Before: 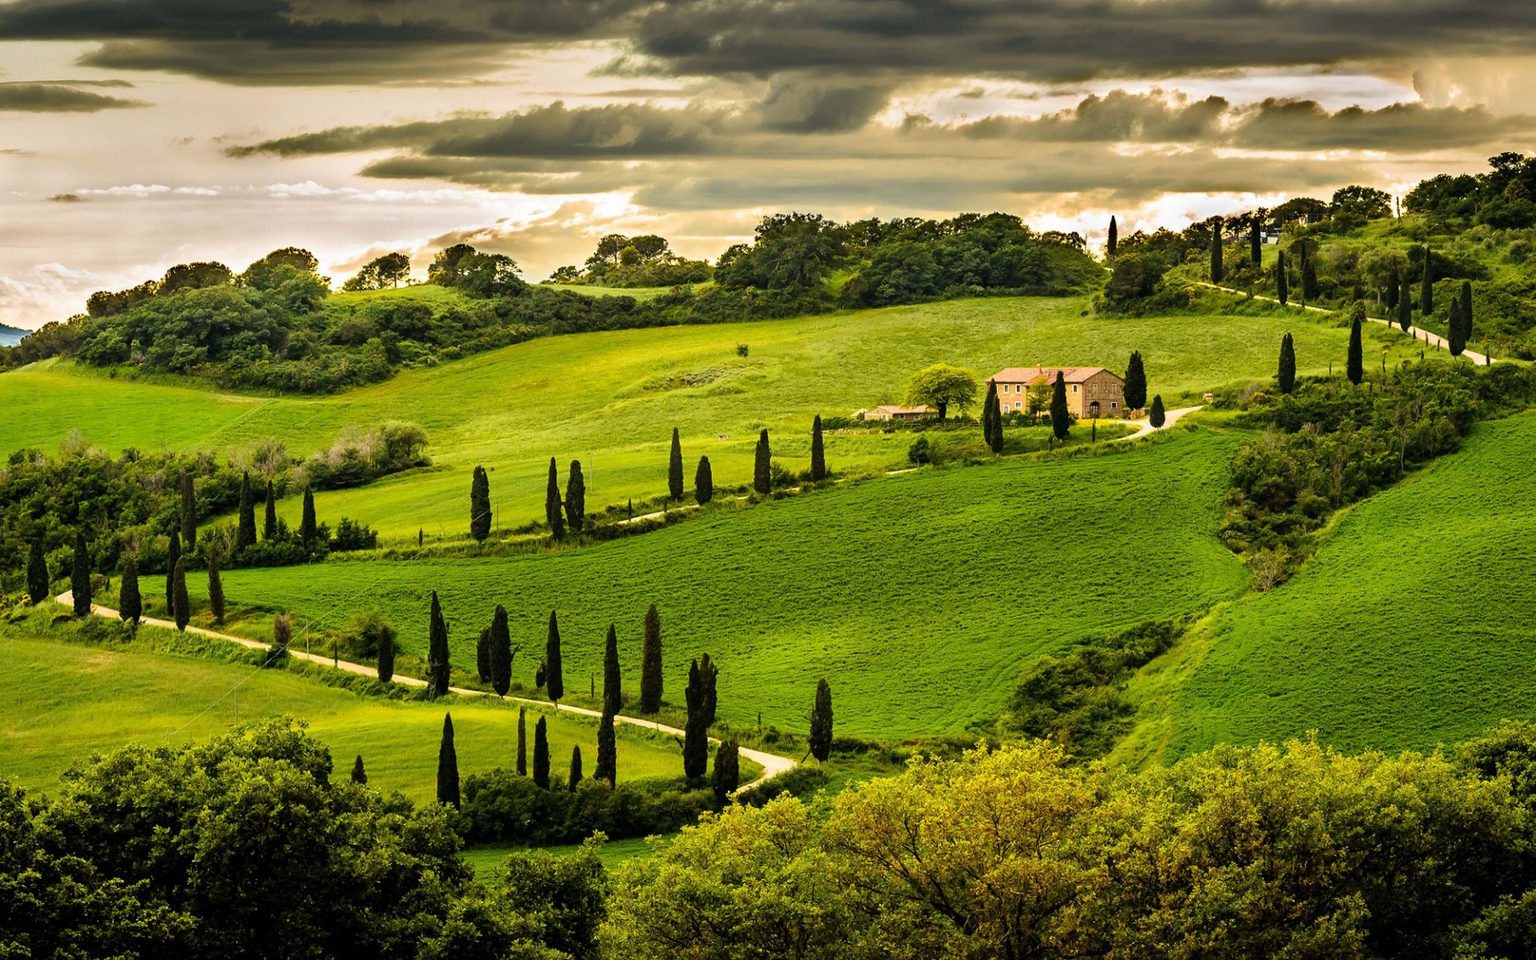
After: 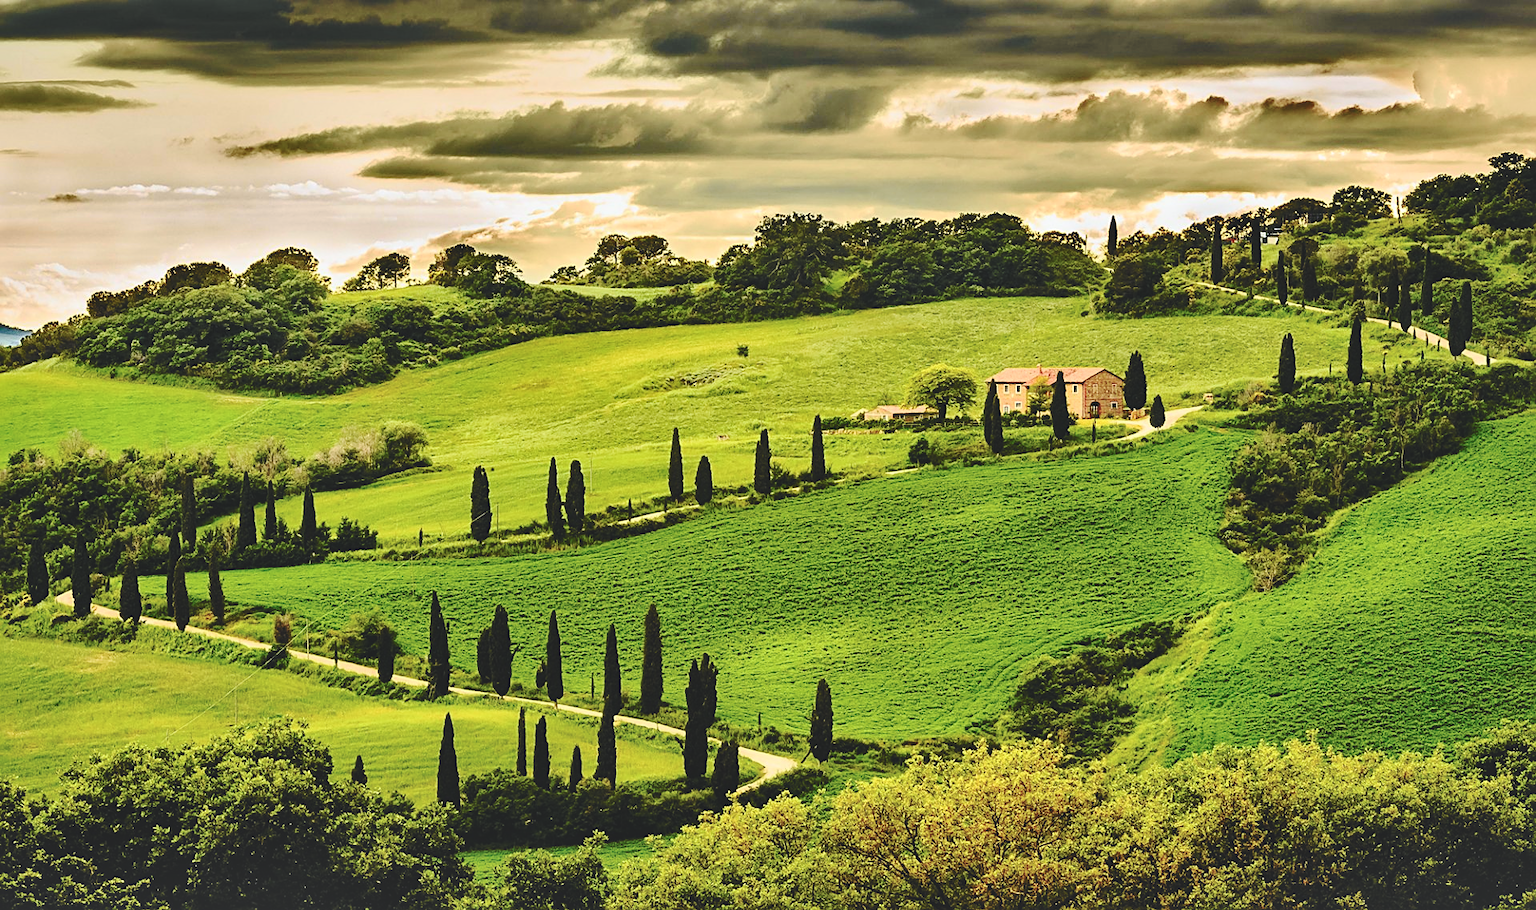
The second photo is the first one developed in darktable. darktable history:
base curve: curves: ch0 [(0, 0.024) (0.055, 0.065) (0.121, 0.166) (0.236, 0.319) (0.693, 0.726) (1, 1)], preserve colors none
rgb levels: preserve colors max RGB
crop and rotate: top 0%, bottom 5.097%
sharpen: on, module defaults
shadows and highlights: soften with gaussian
local contrast: mode bilateral grid, contrast 20, coarseness 50, detail 120%, midtone range 0.2
tone curve: curves: ch0 [(0, 0) (0.058, 0.027) (0.214, 0.183) (0.304, 0.288) (0.51, 0.549) (0.658, 0.7) (0.741, 0.775) (0.844, 0.866) (0.986, 0.957)]; ch1 [(0, 0) (0.172, 0.123) (0.312, 0.296) (0.437, 0.429) (0.471, 0.469) (0.502, 0.5) (0.513, 0.515) (0.572, 0.603) (0.617, 0.653) (0.68, 0.724) (0.889, 0.924) (1, 1)]; ch2 [(0, 0) (0.411, 0.424) (0.489, 0.49) (0.502, 0.5) (0.517, 0.519) (0.549, 0.578) (0.604, 0.628) (0.693, 0.686) (1, 1)], color space Lab, independent channels, preserve colors none
